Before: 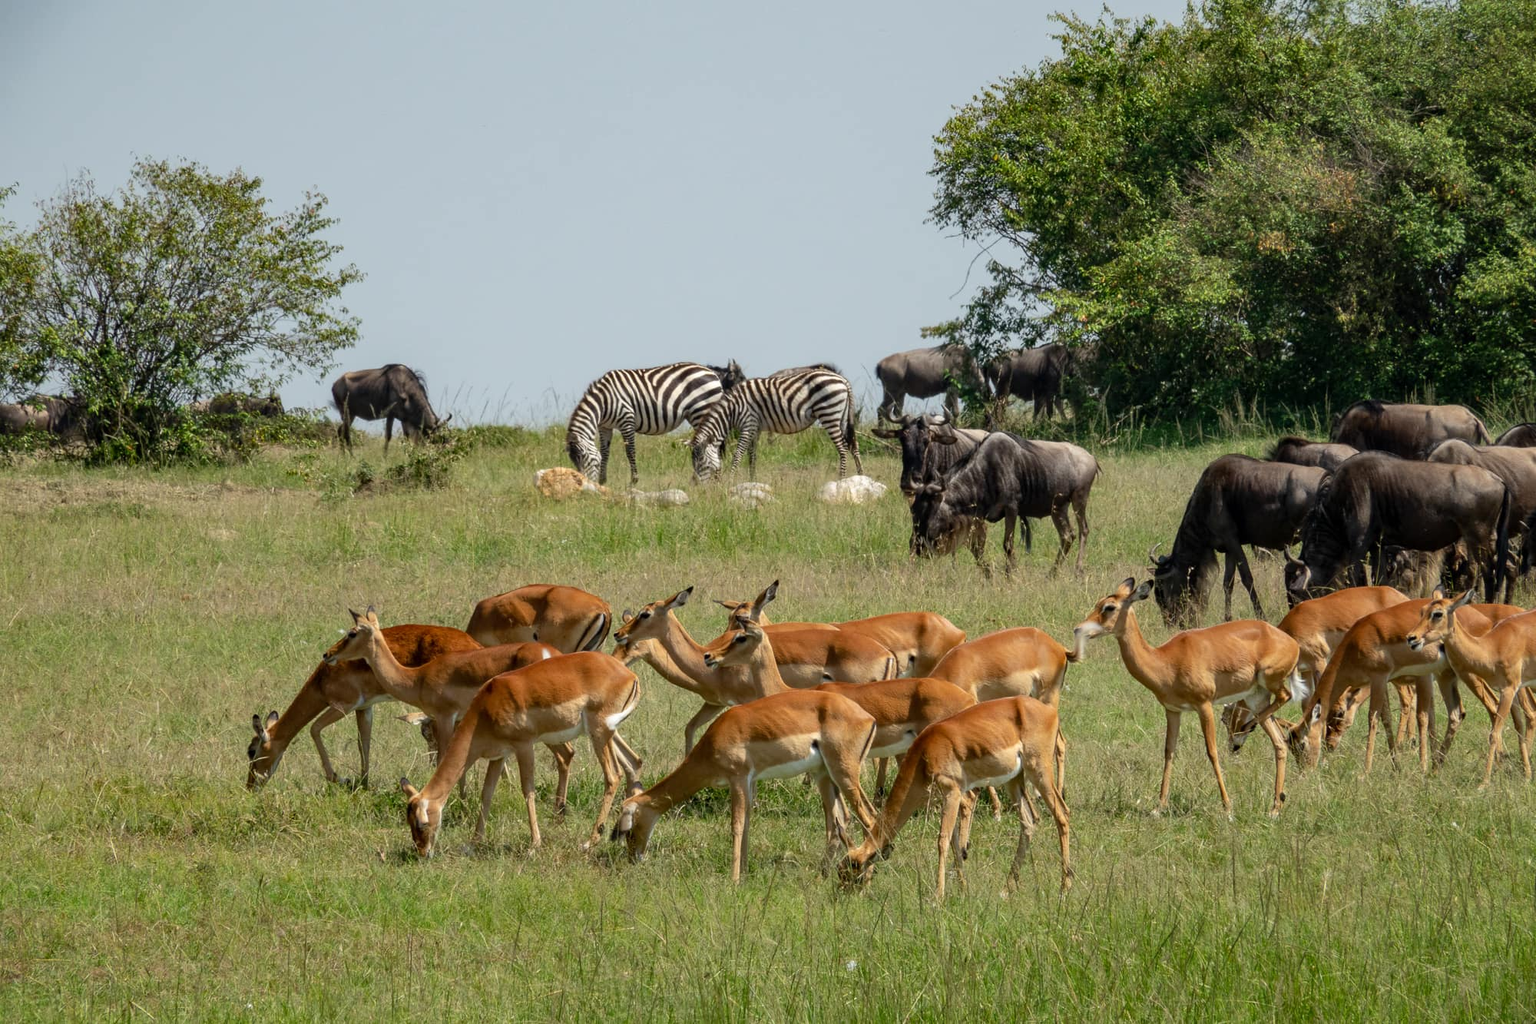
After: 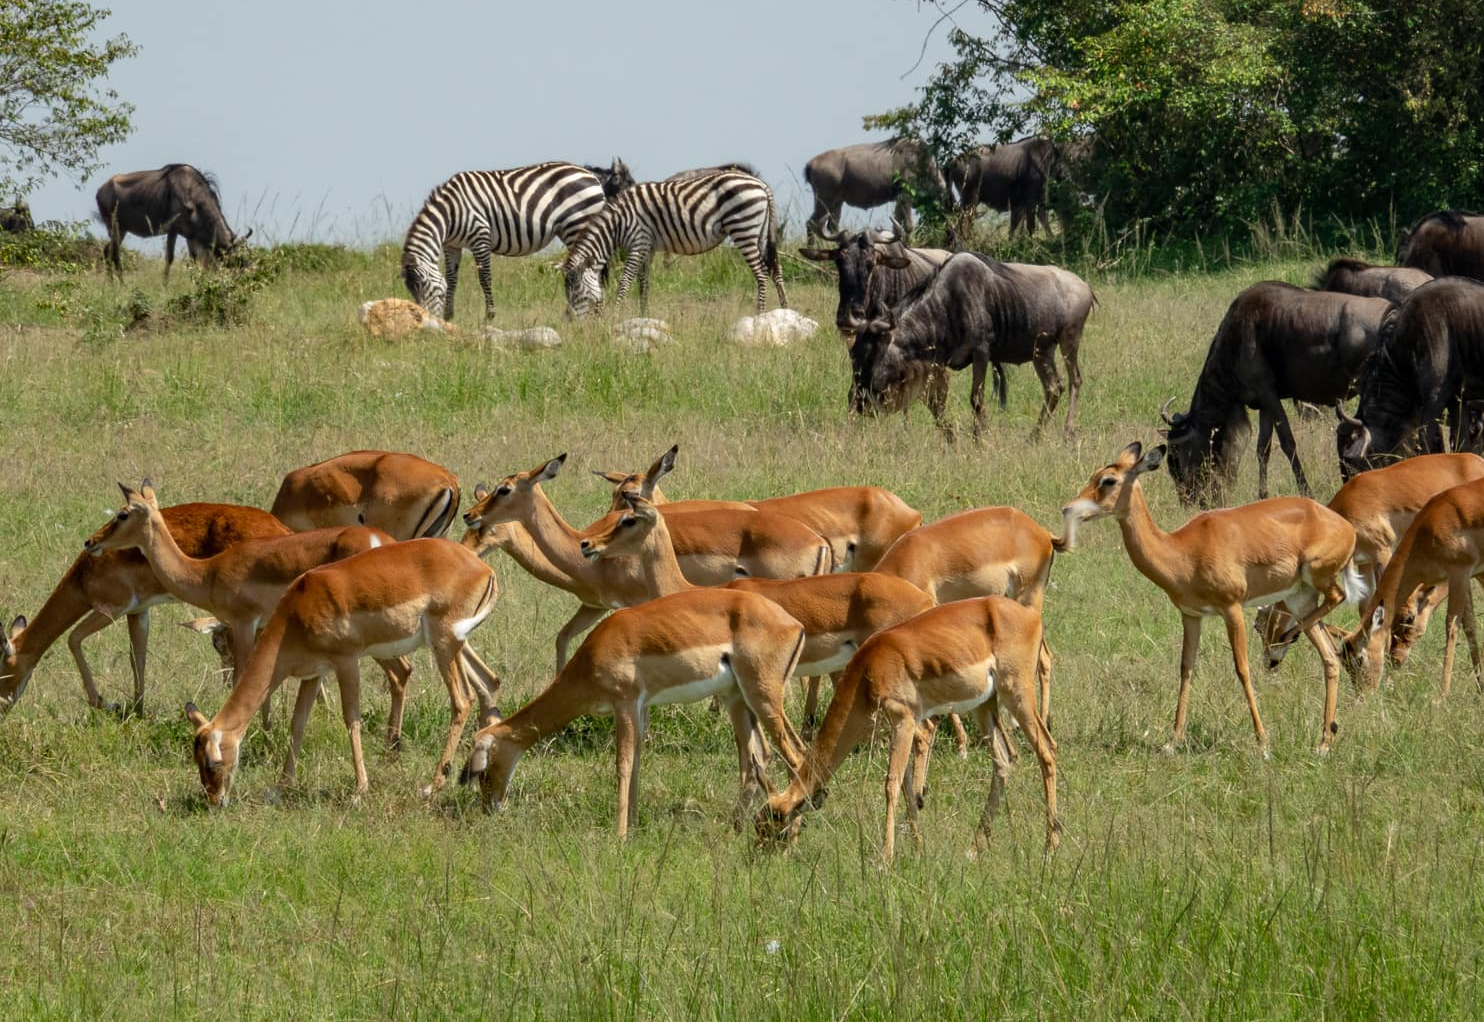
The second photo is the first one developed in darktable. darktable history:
crop: left 16.833%, top 23.302%, right 8.932%
